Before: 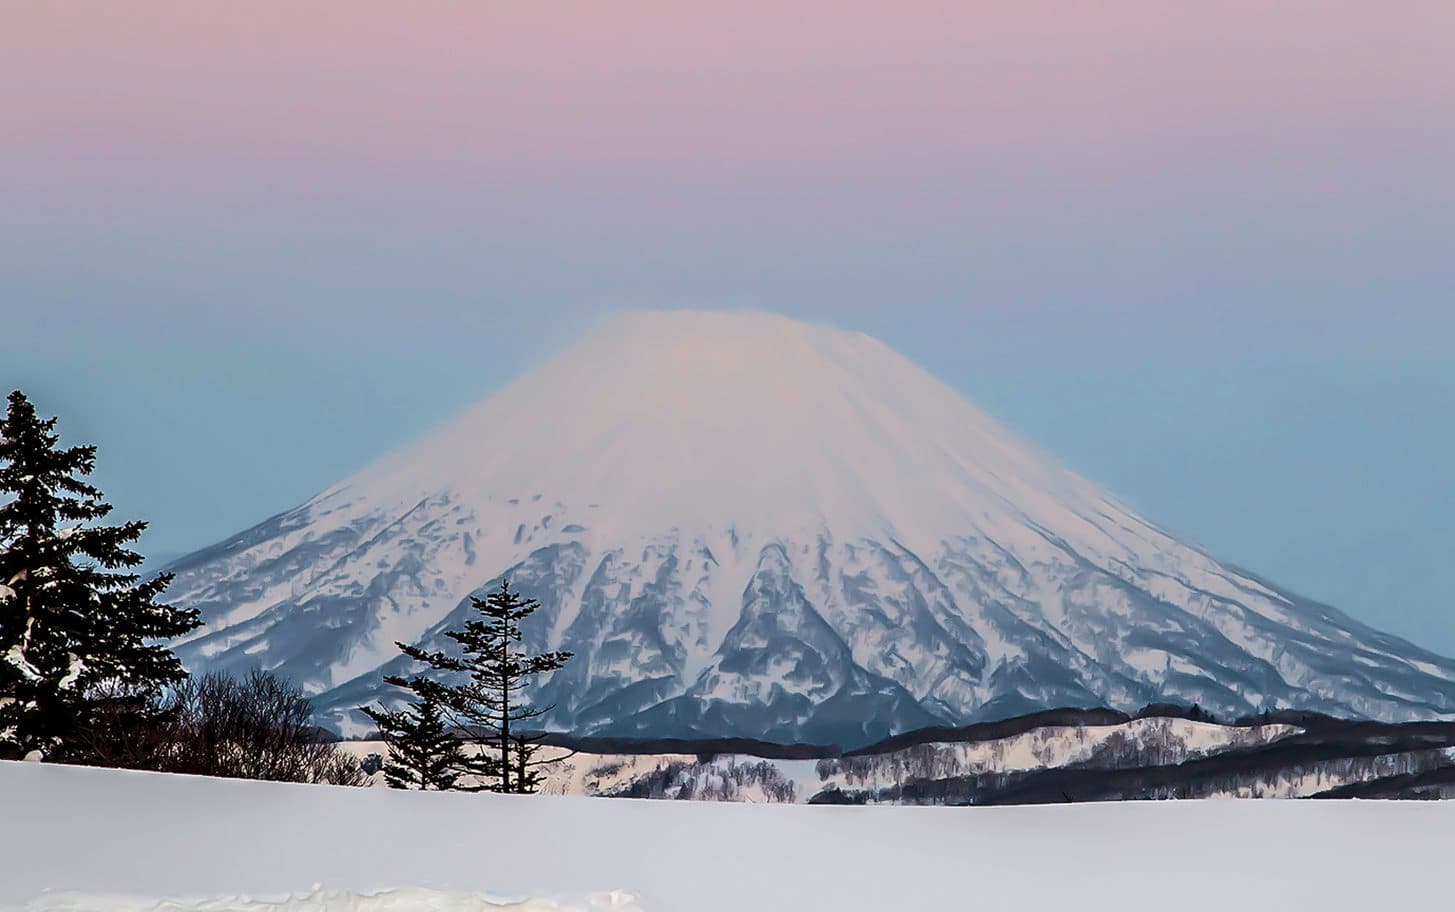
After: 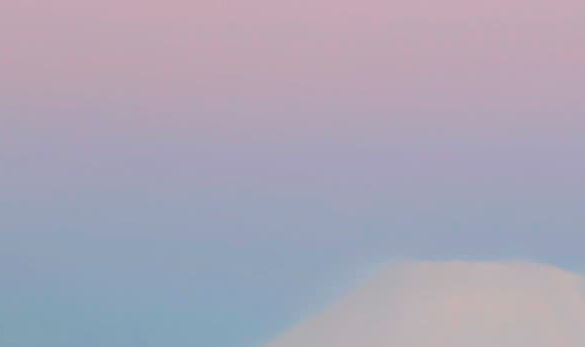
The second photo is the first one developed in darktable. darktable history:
crop: left 15.73%, top 5.44%, right 43.998%, bottom 56.43%
